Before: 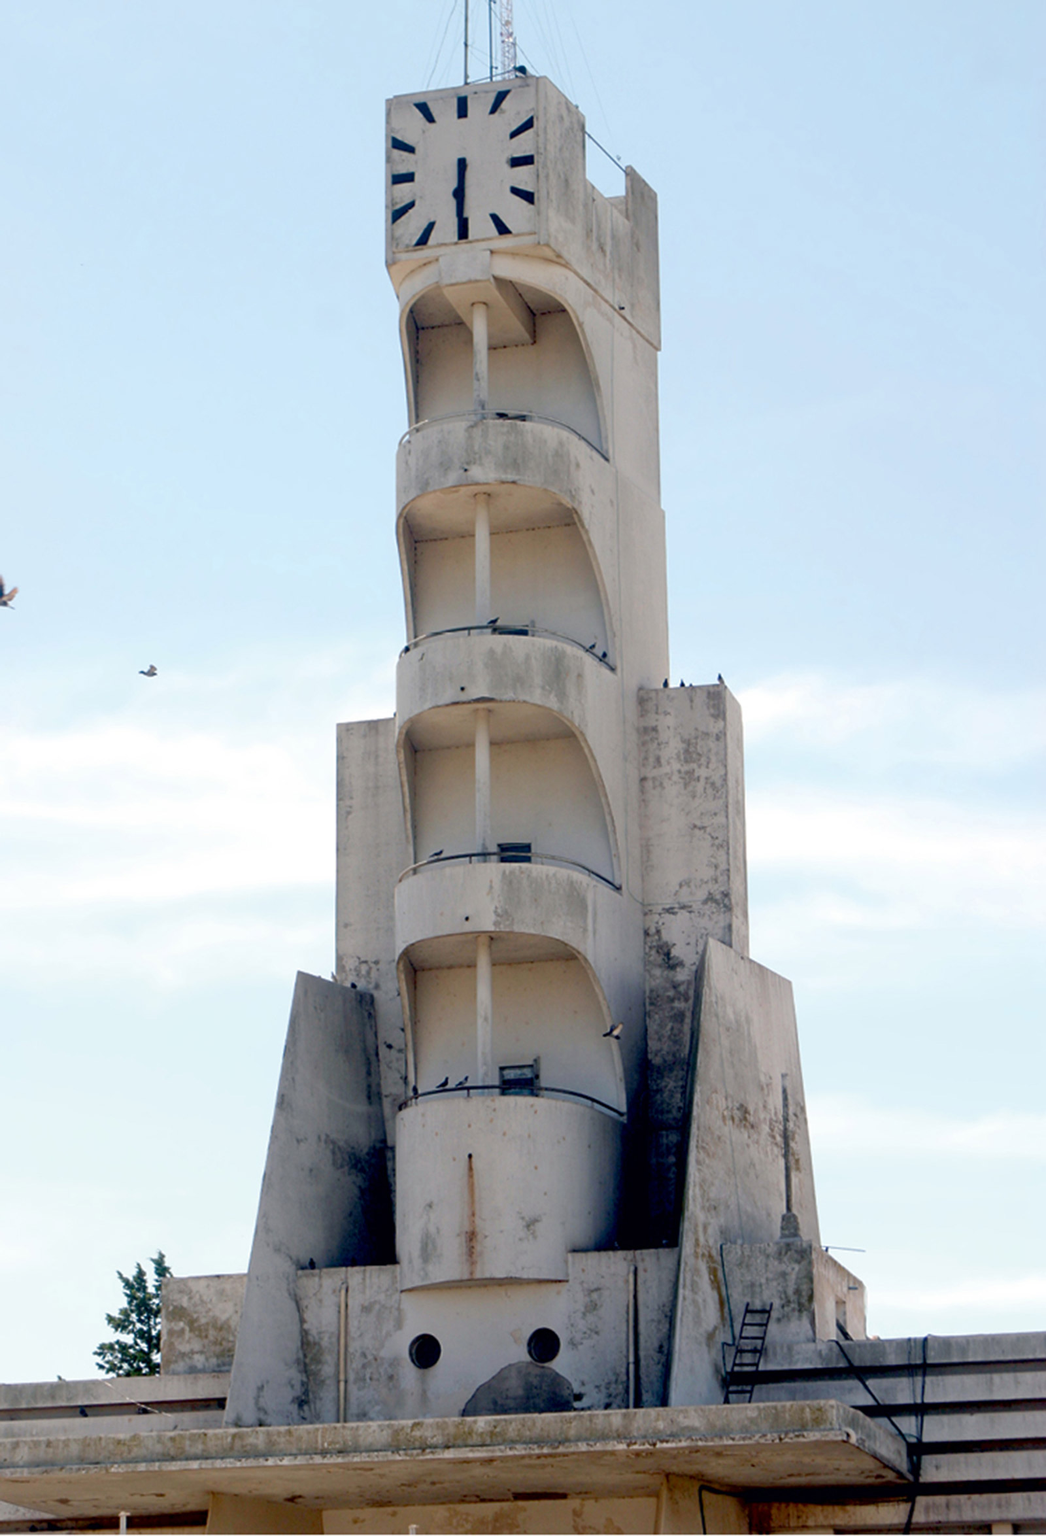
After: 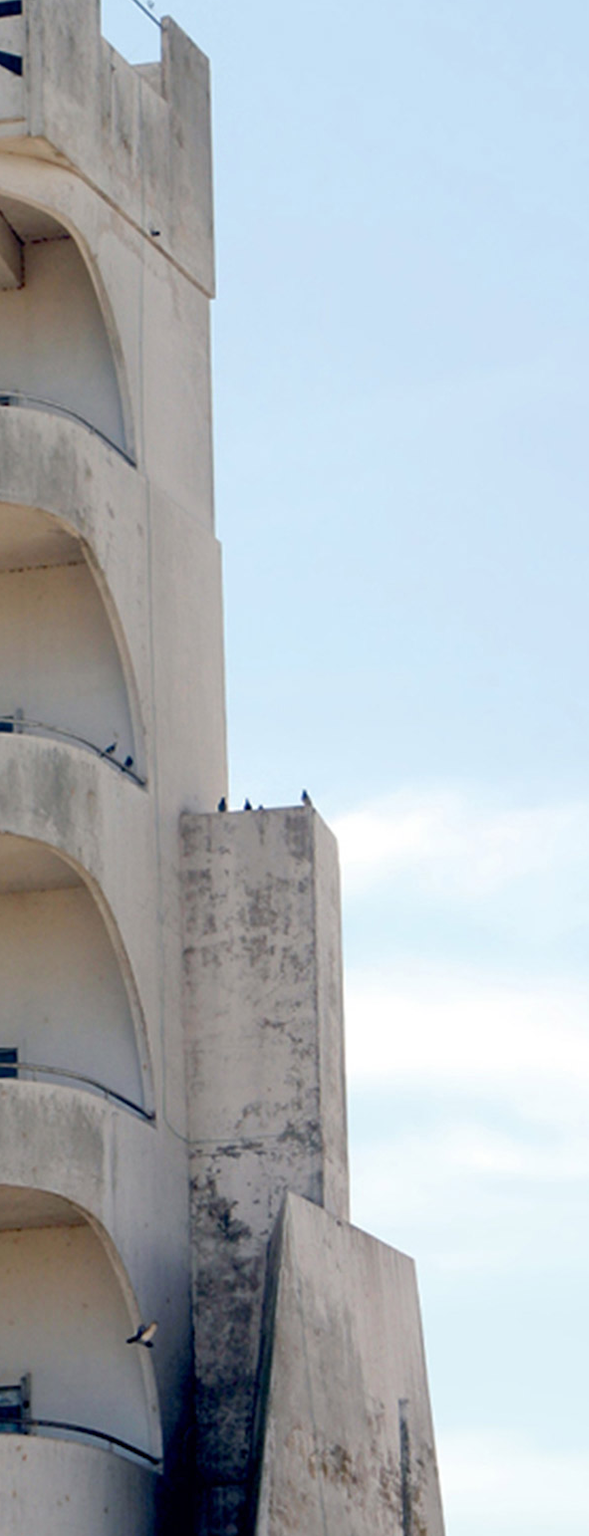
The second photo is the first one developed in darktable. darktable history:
crop and rotate: left 49.706%, top 10.122%, right 13.264%, bottom 24.215%
